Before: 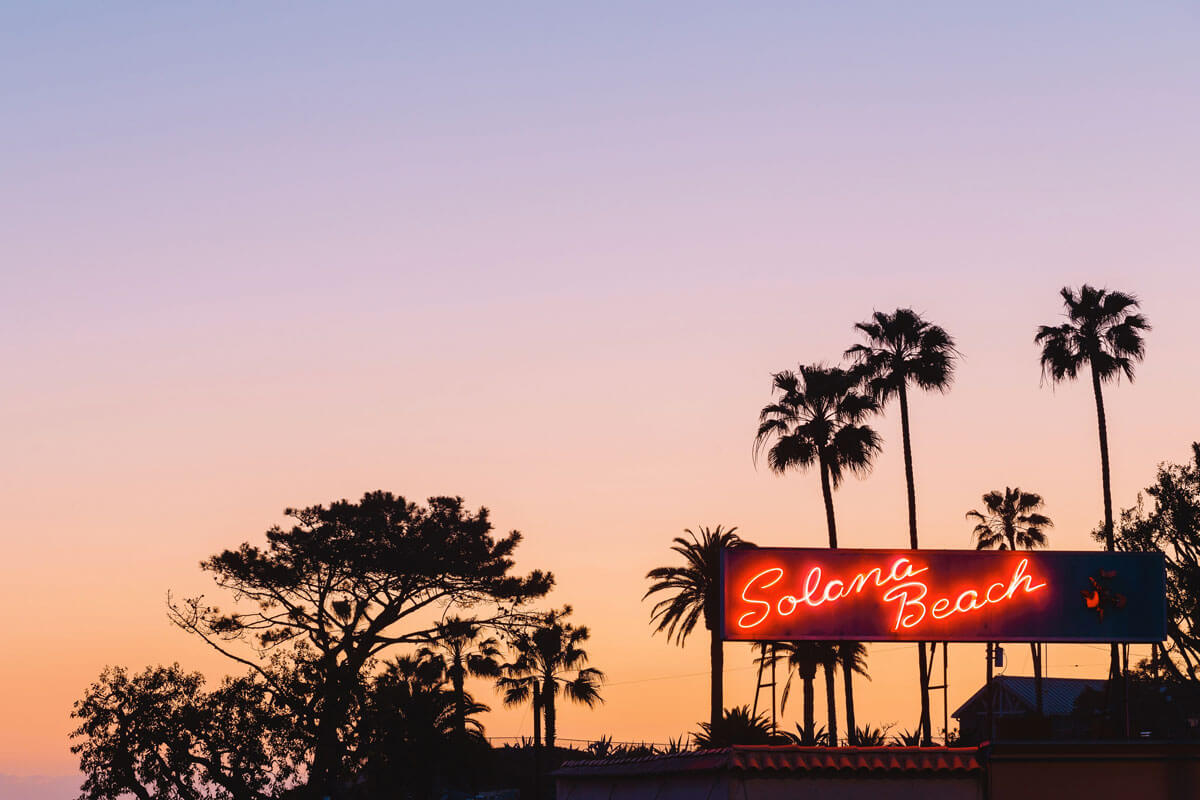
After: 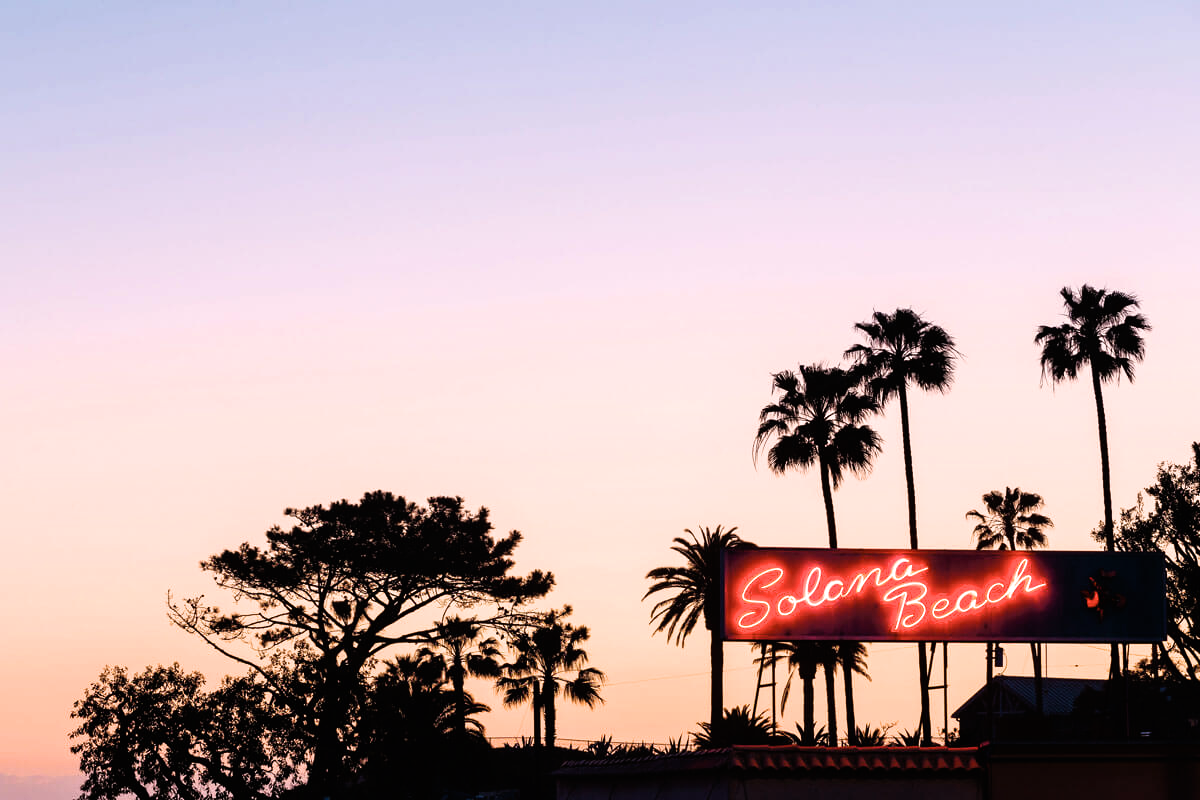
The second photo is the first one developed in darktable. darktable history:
filmic rgb: black relative exposure -8.03 EV, white relative exposure 2.18 EV, hardness 6.91
